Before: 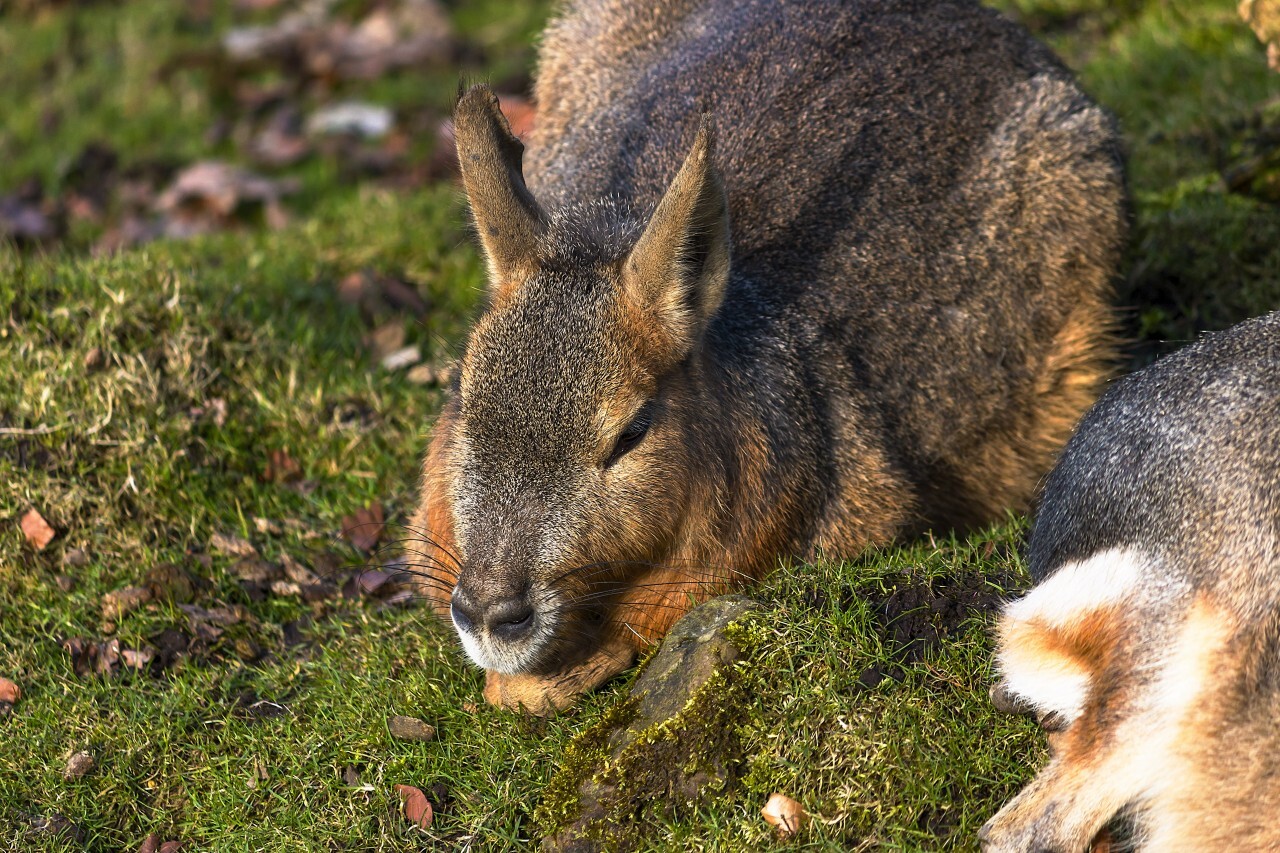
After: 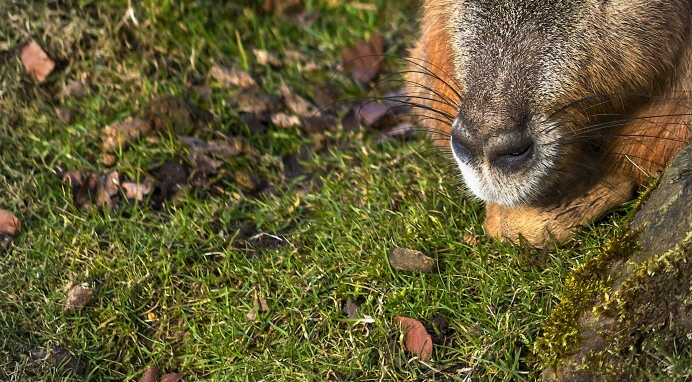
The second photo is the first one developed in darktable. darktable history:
vignetting: on, module defaults
crop and rotate: top 55.016%, right 45.892%, bottom 0.192%
